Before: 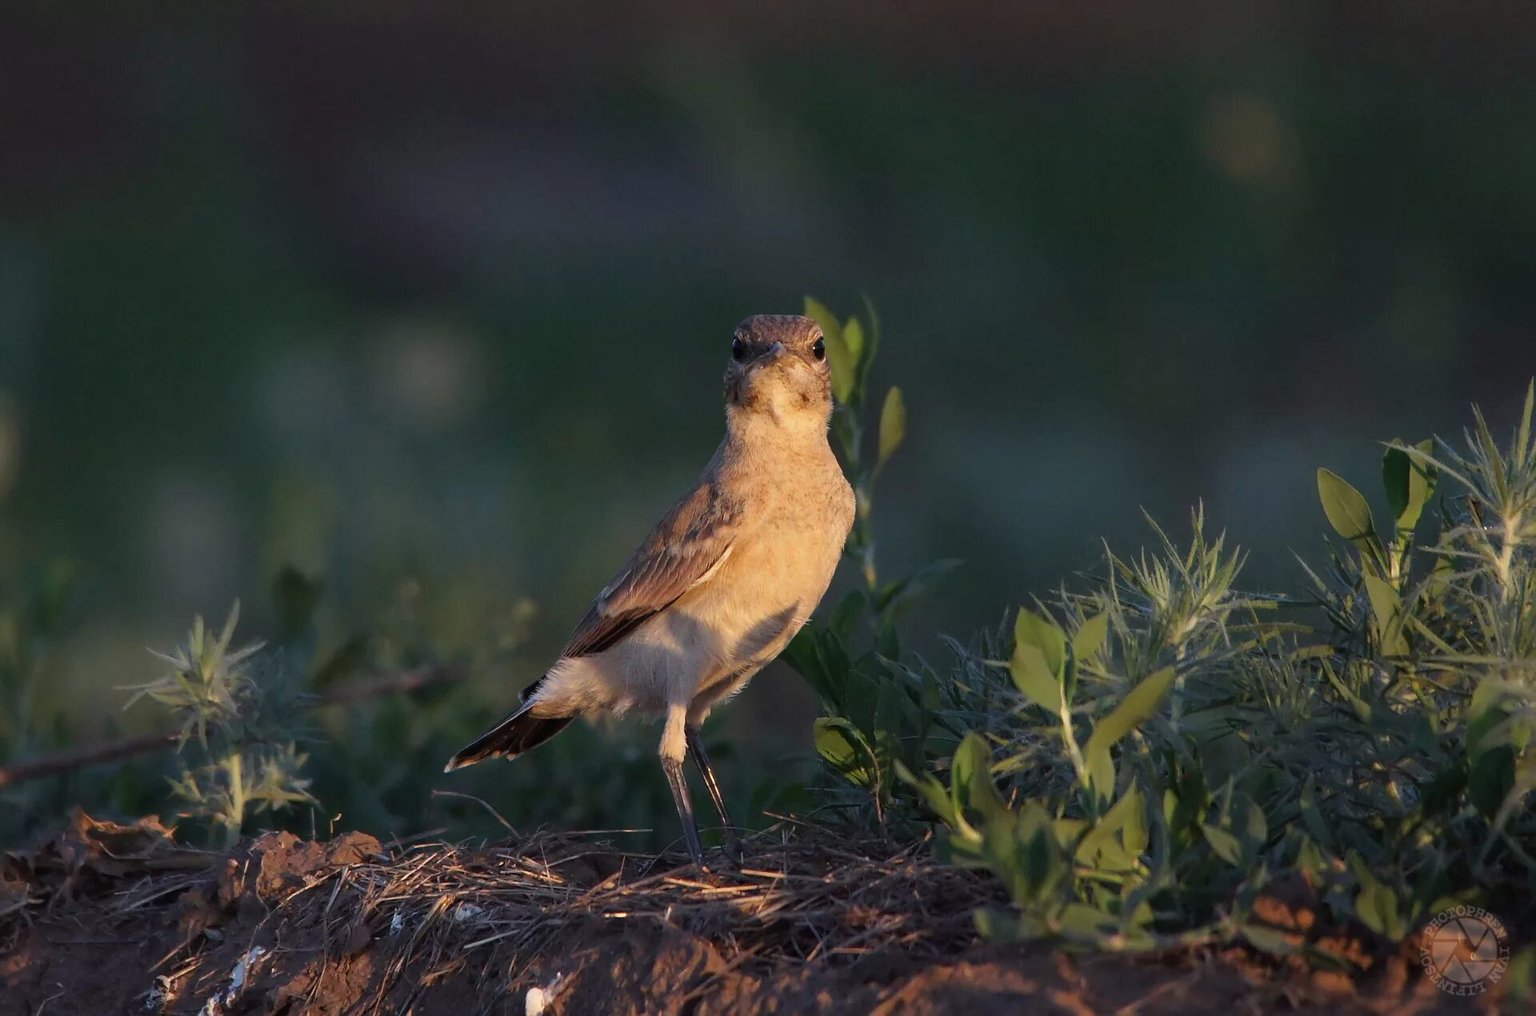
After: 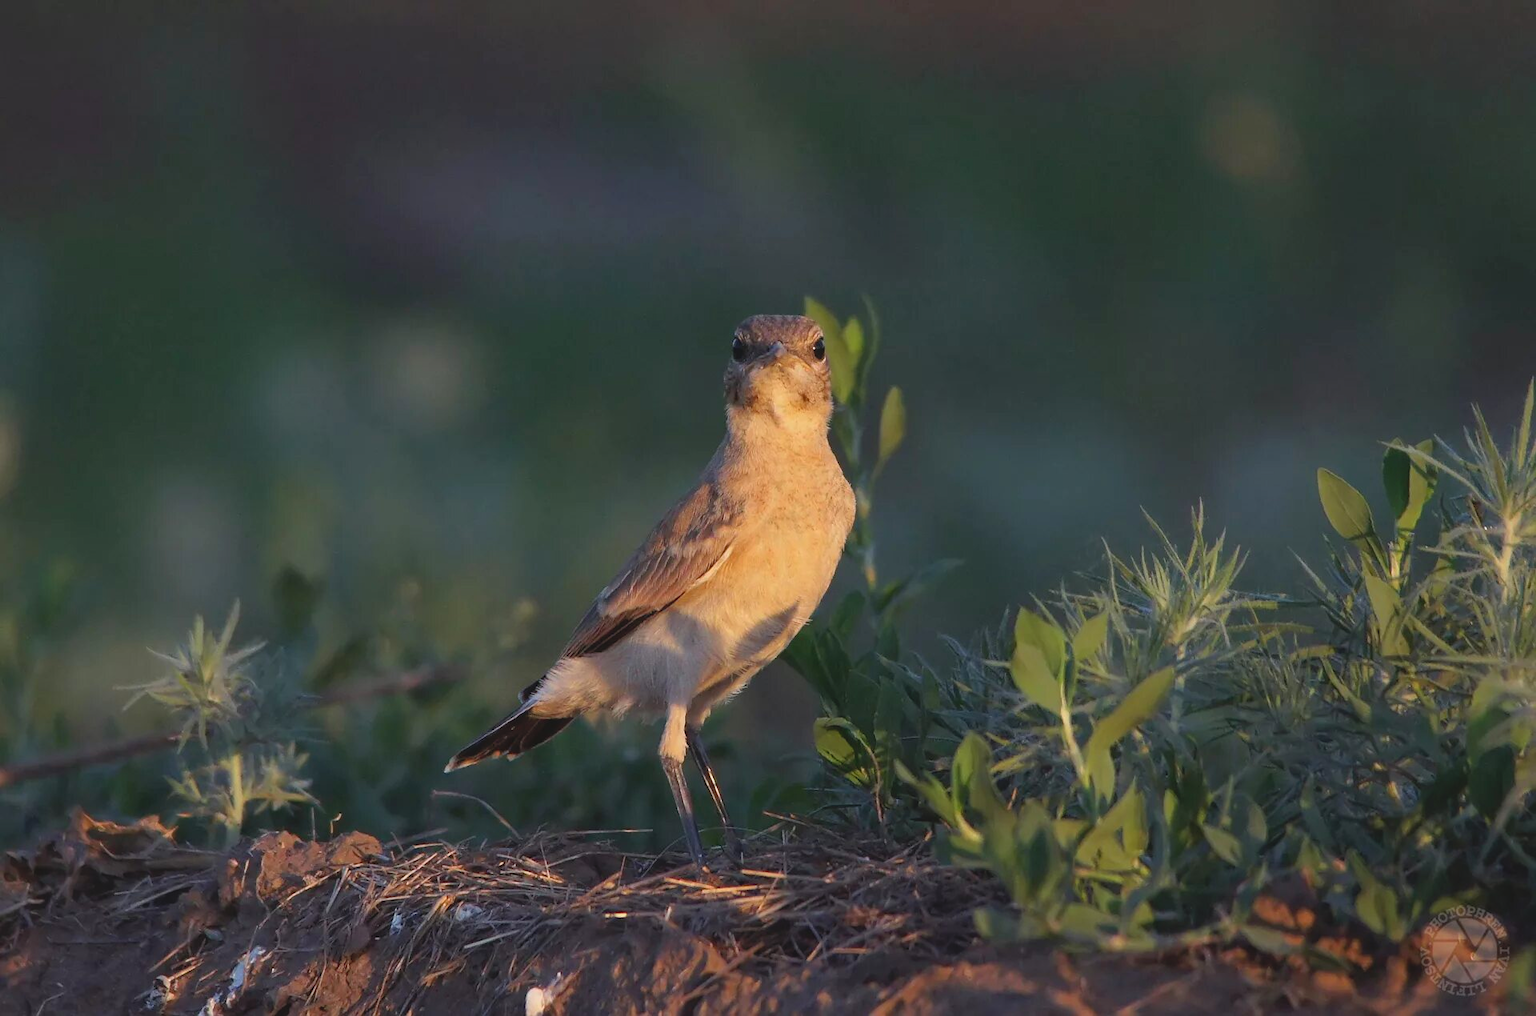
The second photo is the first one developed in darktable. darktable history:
contrast brightness saturation: contrast -0.096, brightness 0.052, saturation 0.084
